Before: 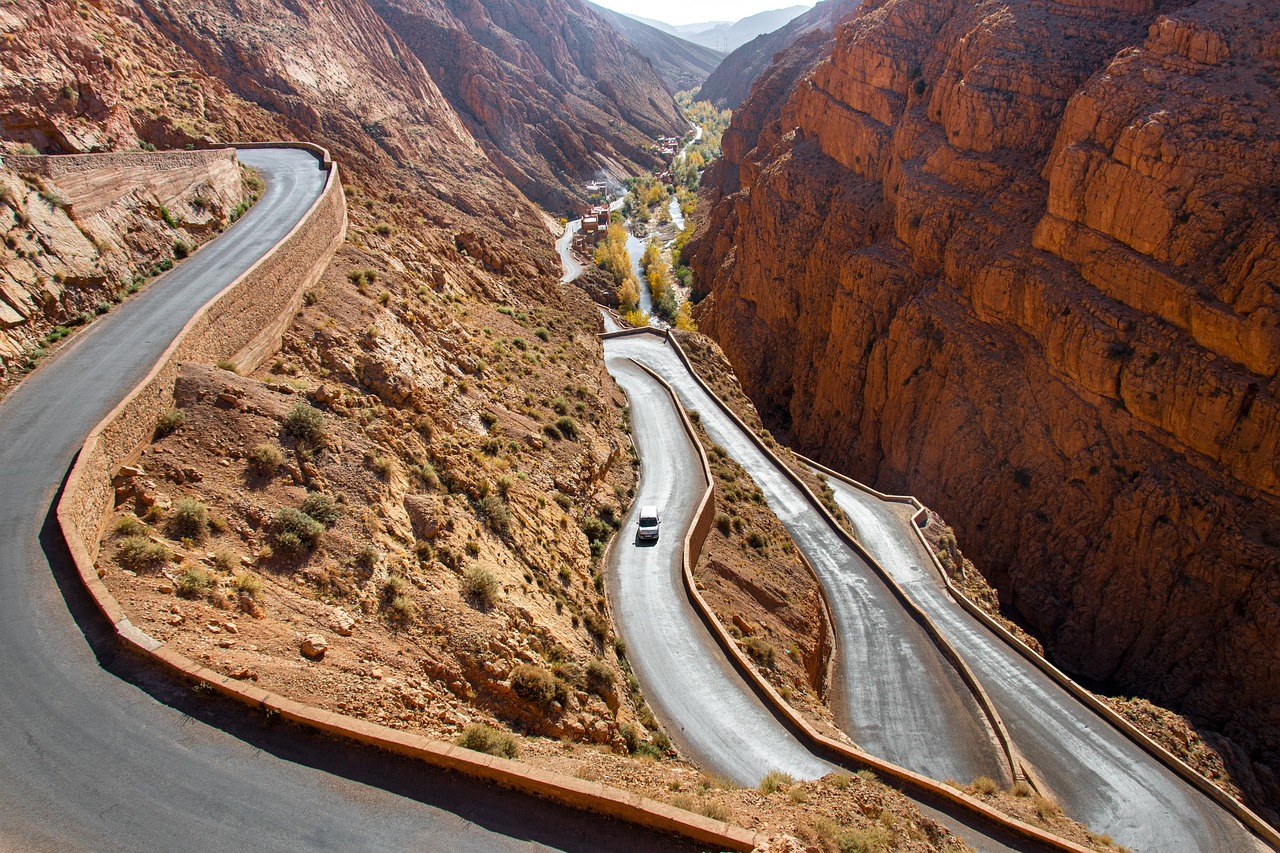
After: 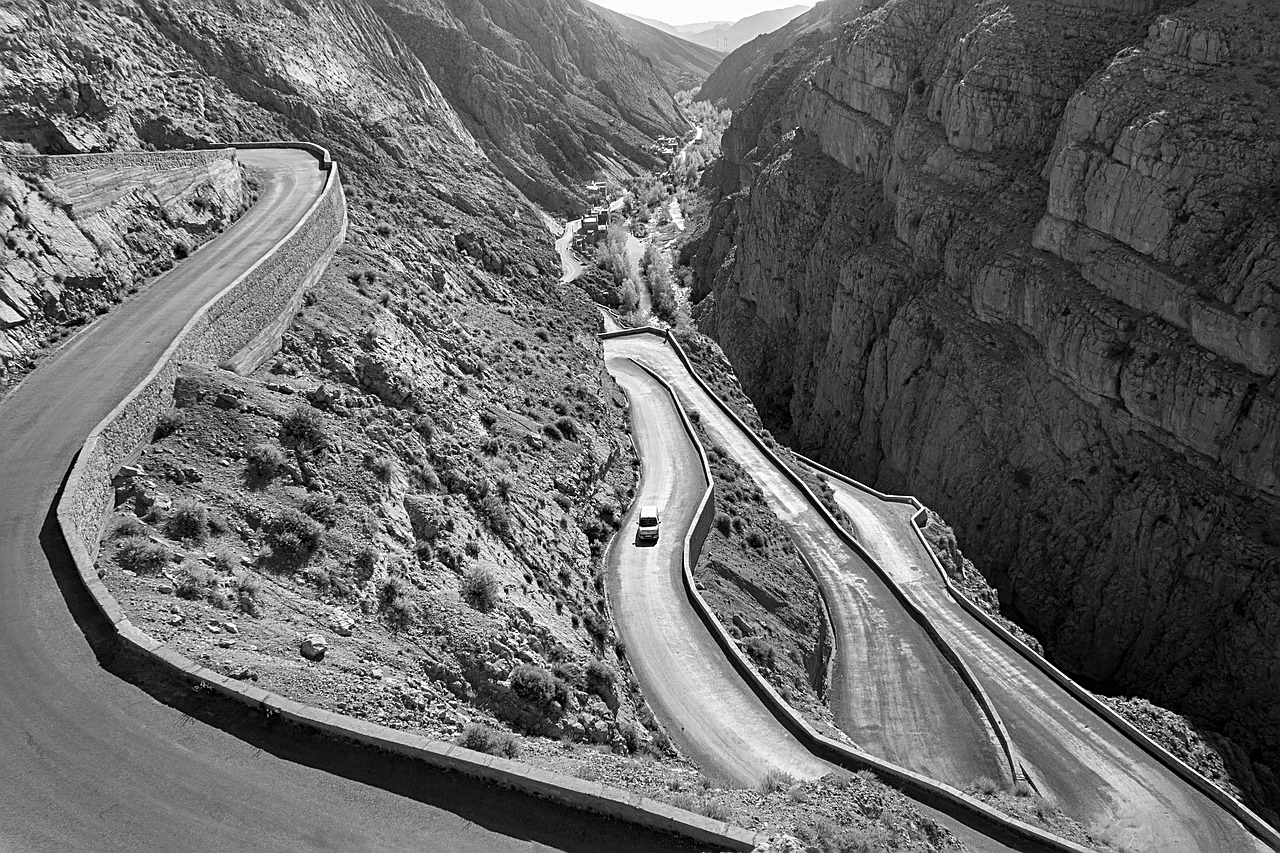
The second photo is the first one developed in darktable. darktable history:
sharpen: on, module defaults
monochrome: a -4.13, b 5.16, size 1
color calibration: x 0.37, y 0.382, temperature 4313.32 K
